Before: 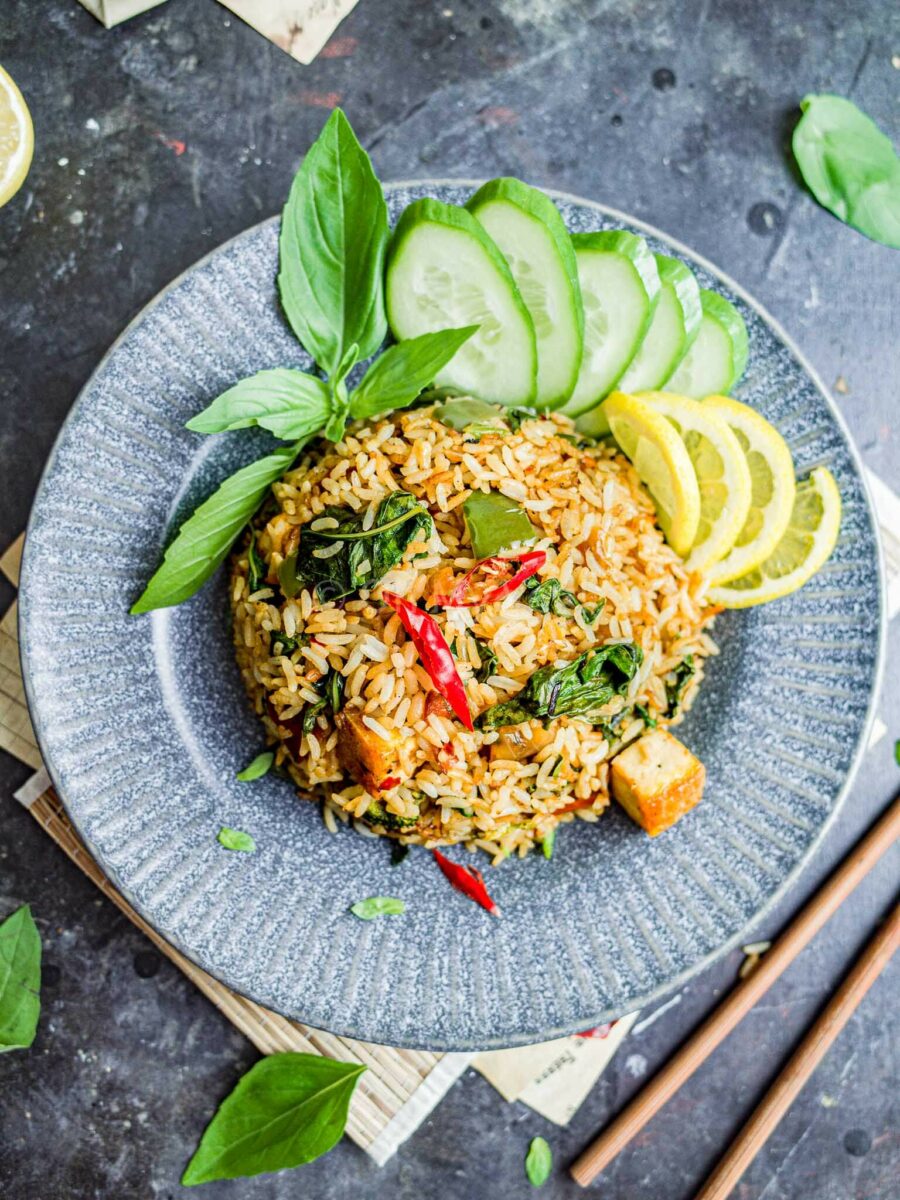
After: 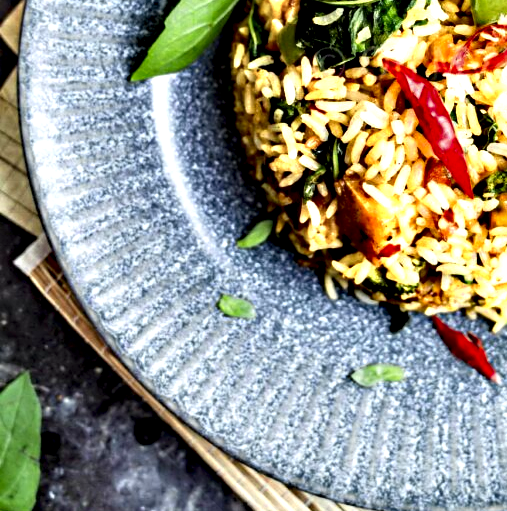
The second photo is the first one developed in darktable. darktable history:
color zones: curves: ch0 [(0.004, 0.305) (0.261, 0.623) (0.389, 0.399) (0.708, 0.571) (0.947, 0.34)]; ch1 [(0.025, 0.645) (0.229, 0.584) (0.326, 0.551) (0.484, 0.262) (0.757, 0.643)]
crop: top 44.483%, right 43.593%, bottom 12.892%
white balance: red 1, blue 1
contrast equalizer: y [[0.783, 0.666, 0.575, 0.77, 0.556, 0.501], [0.5 ×6], [0.5 ×6], [0, 0.02, 0.272, 0.399, 0.062, 0], [0 ×6]]
